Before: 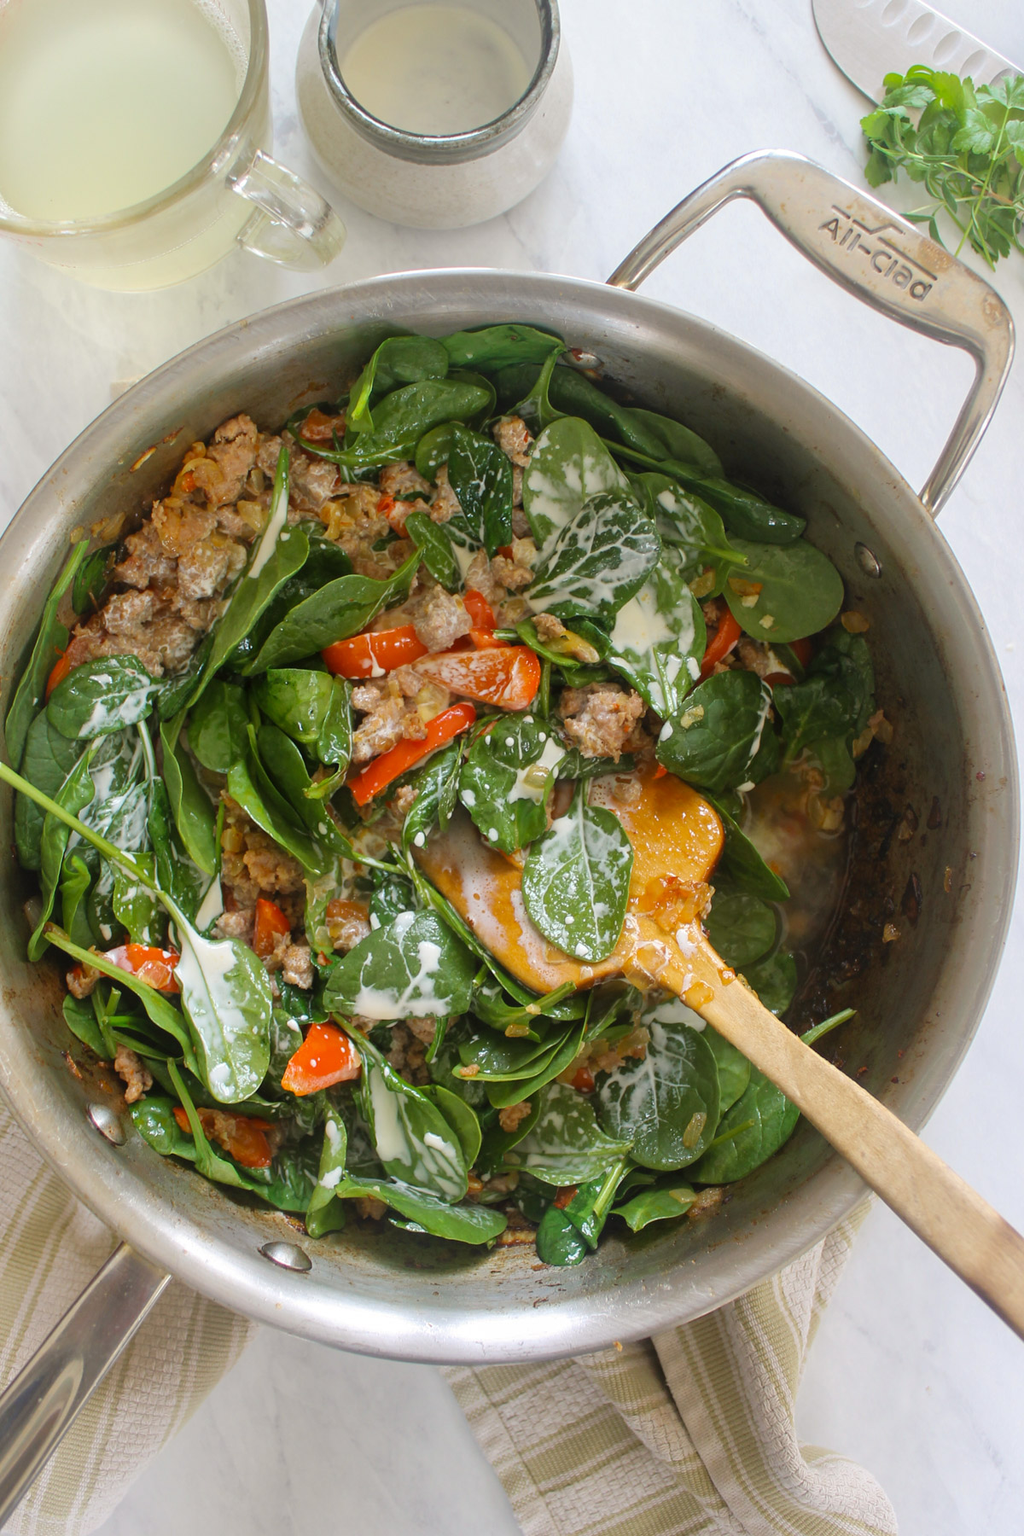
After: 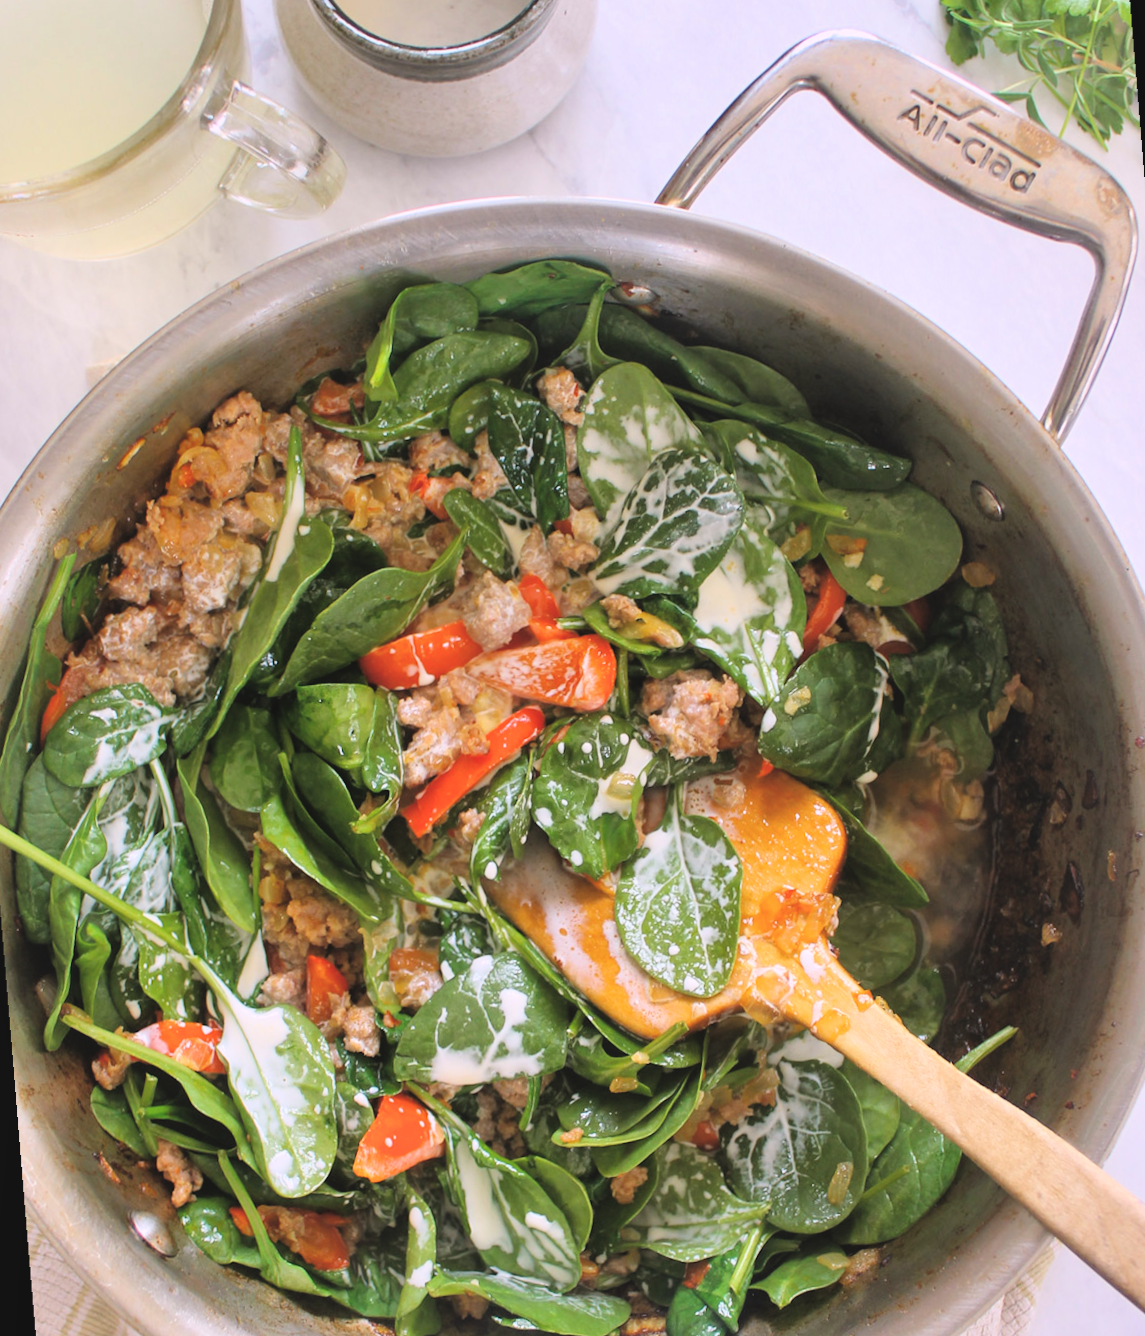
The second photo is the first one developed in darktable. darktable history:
filmic rgb: black relative exposure -11.88 EV, white relative exposure 5.43 EV, threshold 3 EV, hardness 4.49, latitude 50%, contrast 1.14, color science v5 (2021), contrast in shadows safe, contrast in highlights safe, enable highlight reconstruction true
rotate and perspective: rotation -4.57°, crop left 0.054, crop right 0.944, crop top 0.087, crop bottom 0.914
white balance: red 1.05, blue 1.072
levels: levels [0, 0.435, 0.917]
exposure: black level correction -0.015, compensate highlight preservation false
crop and rotate: angle 0.2°, left 0.275%, right 3.127%, bottom 14.18%
shadows and highlights: soften with gaussian
